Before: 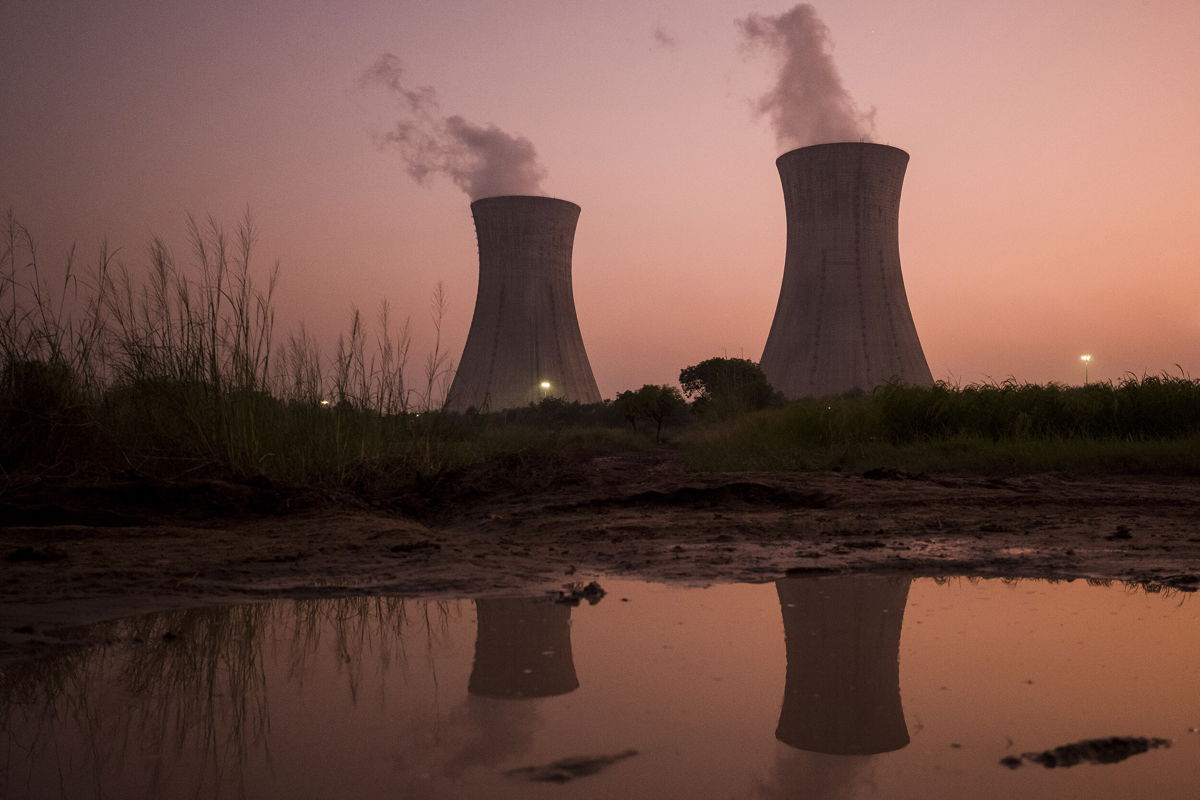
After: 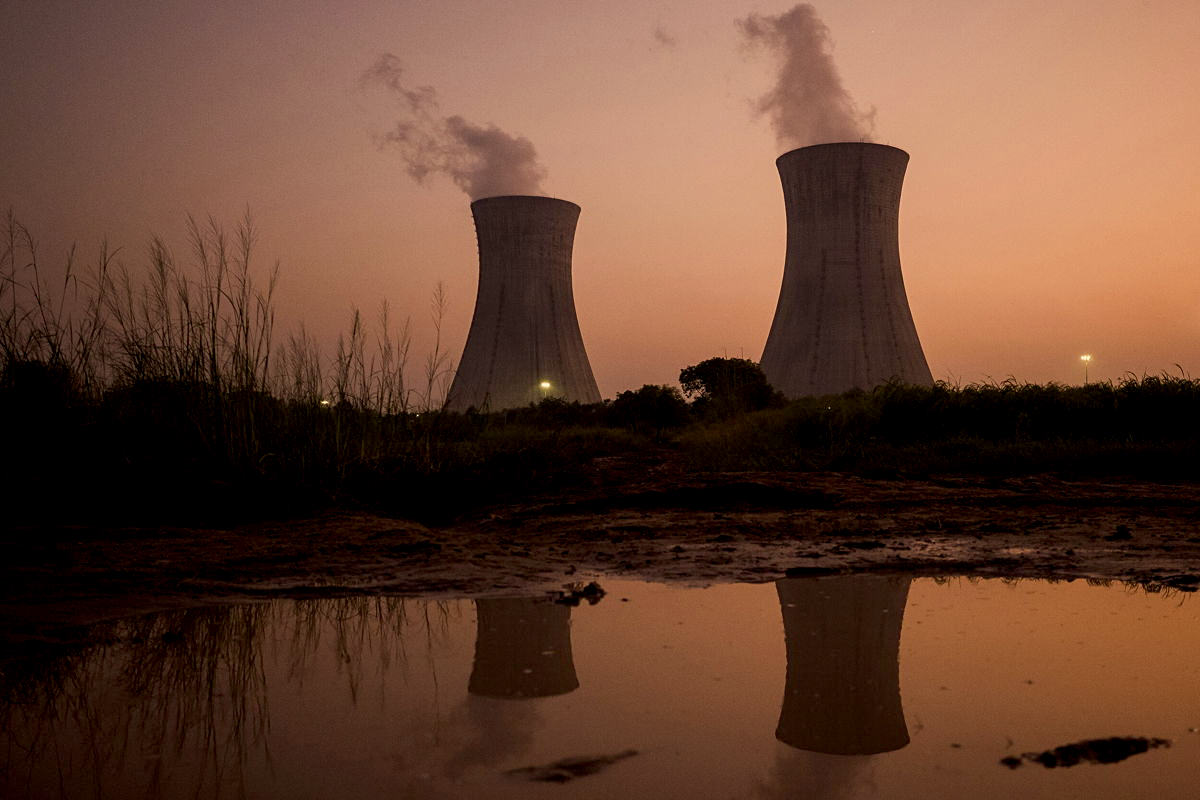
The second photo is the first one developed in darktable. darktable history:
exposure: black level correction 0.009, exposure -0.16 EV, compensate highlight preservation false
sharpen: amount 0.212
color correction: highlights a* 1.4, highlights b* 17.47
